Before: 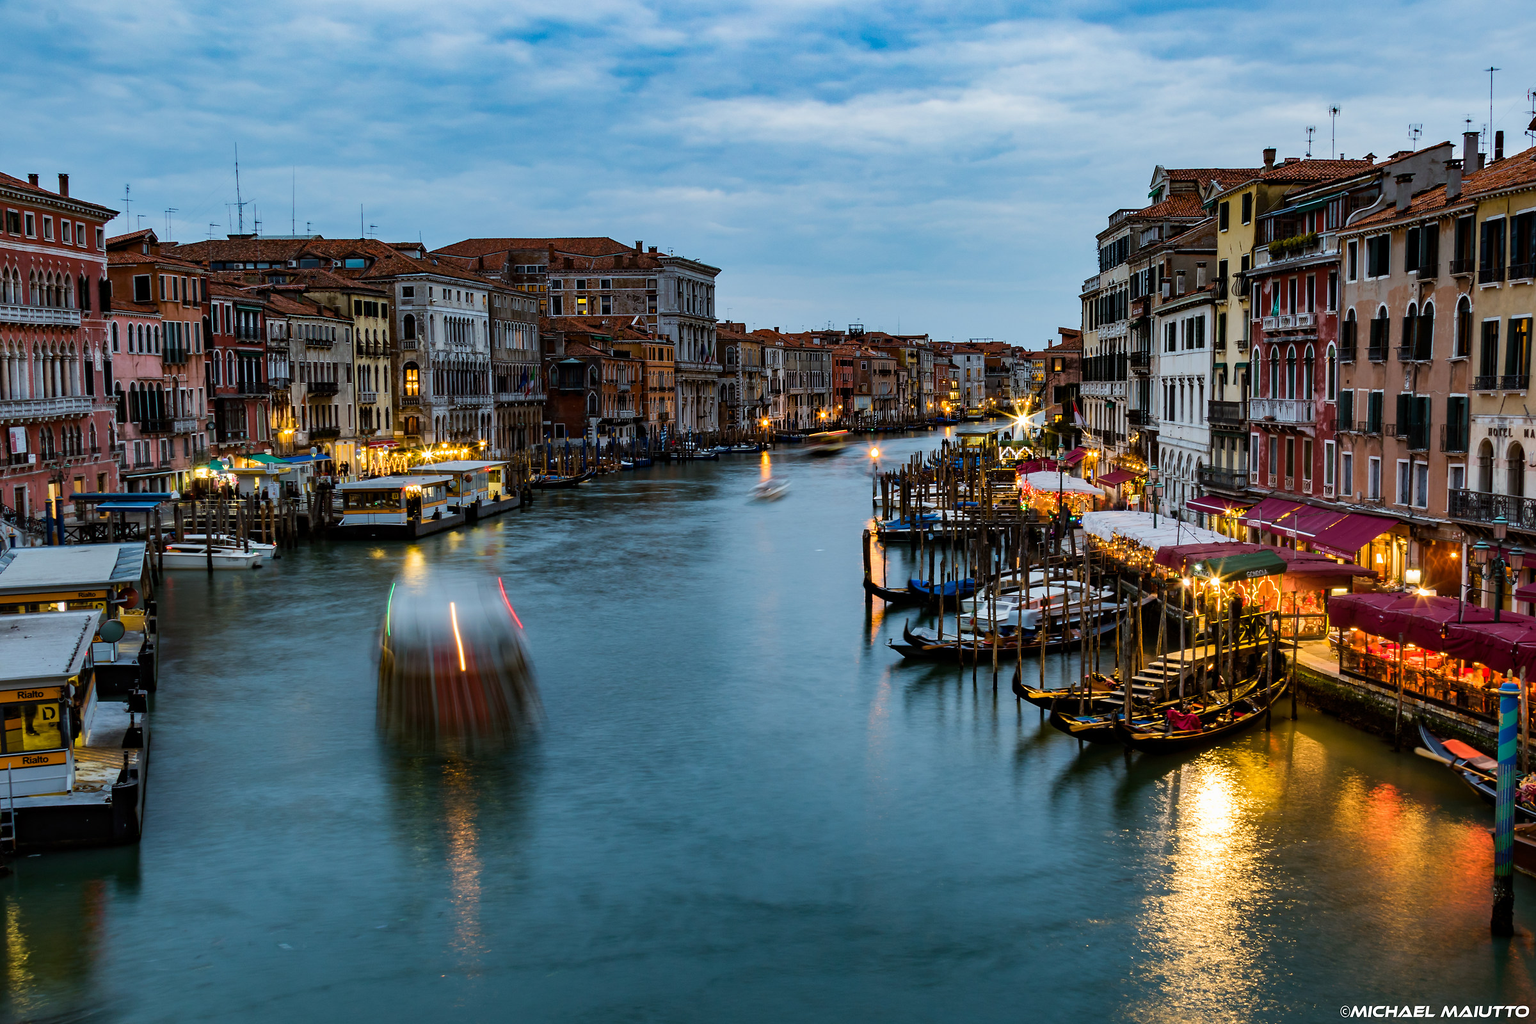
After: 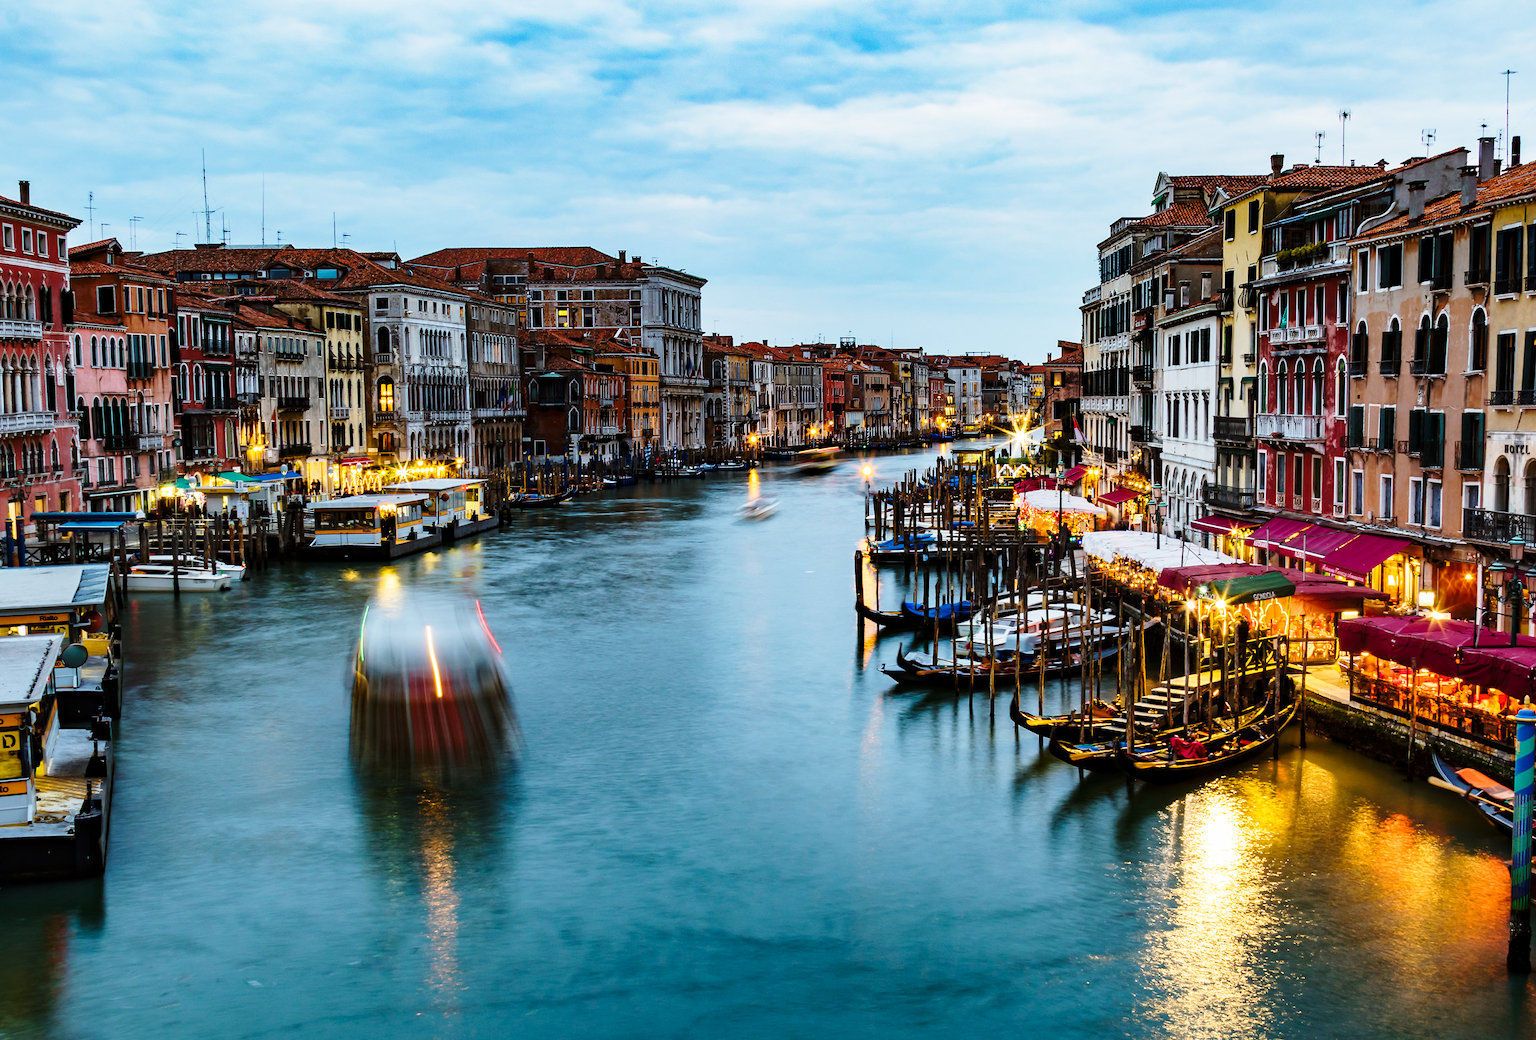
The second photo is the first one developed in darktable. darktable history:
crop and rotate: left 2.655%, right 1.061%, bottom 2.172%
base curve: curves: ch0 [(0, 0) (0.028, 0.03) (0.121, 0.232) (0.46, 0.748) (0.859, 0.968) (1, 1)], preserve colors none
